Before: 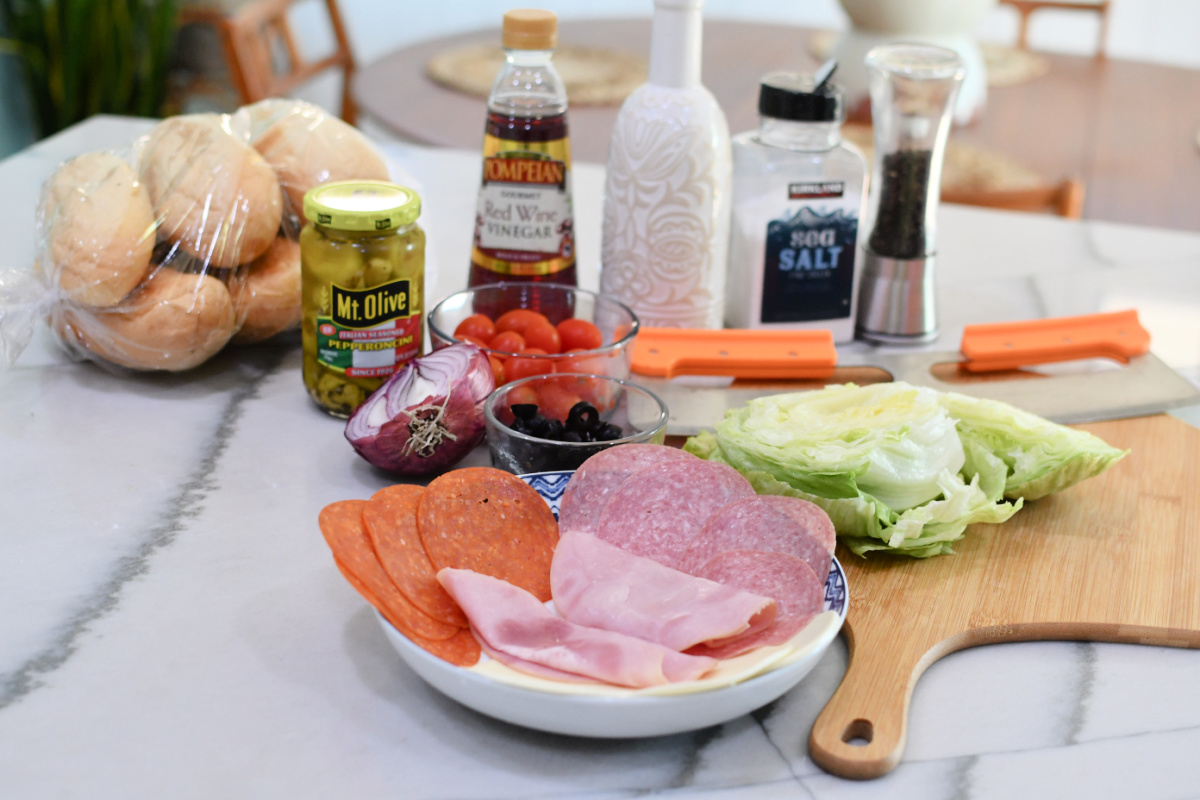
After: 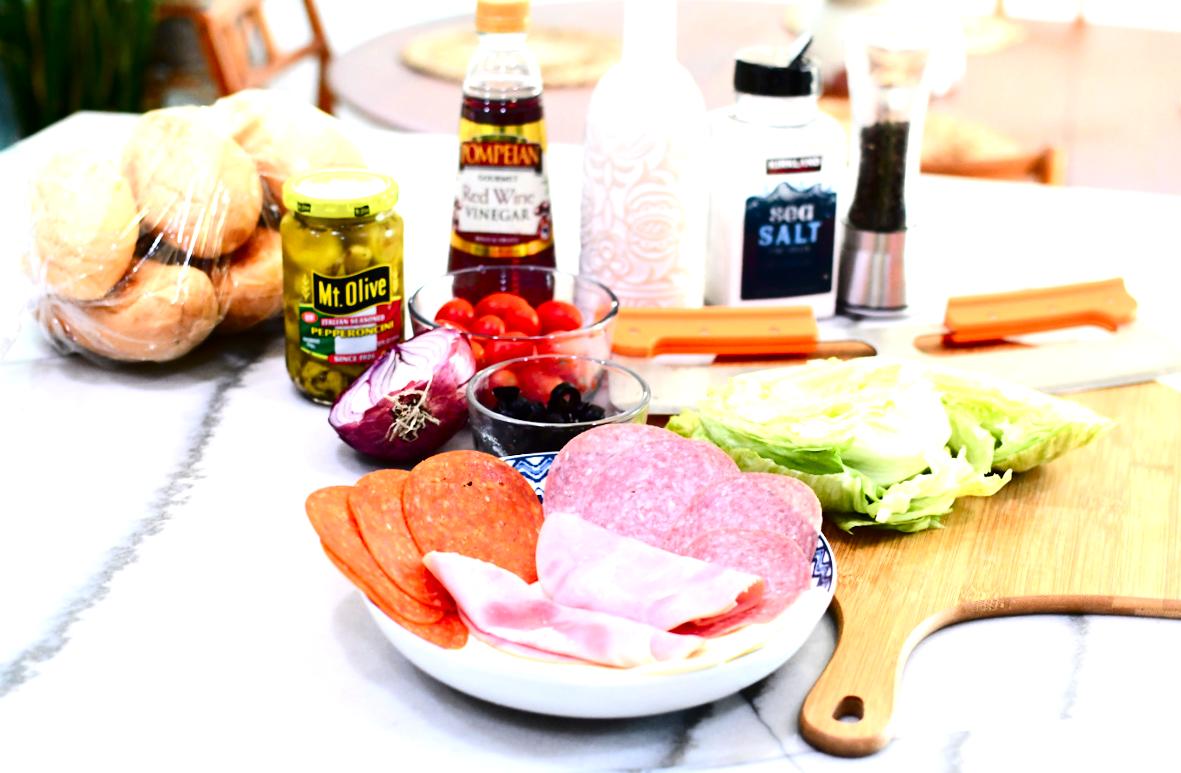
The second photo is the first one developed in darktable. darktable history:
contrast brightness saturation: contrast 0.22, brightness -0.19, saturation 0.24
rotate and perspective: rotation -1.32°, lens shift (horizontal) -0.031, crop left 0.015, crop right 0.985, crop top 0.047, crop bottom 0.982
exposure: black level correction 0, exposure 1 EV, compensate exposure bias true, compensate highlight preservation false
